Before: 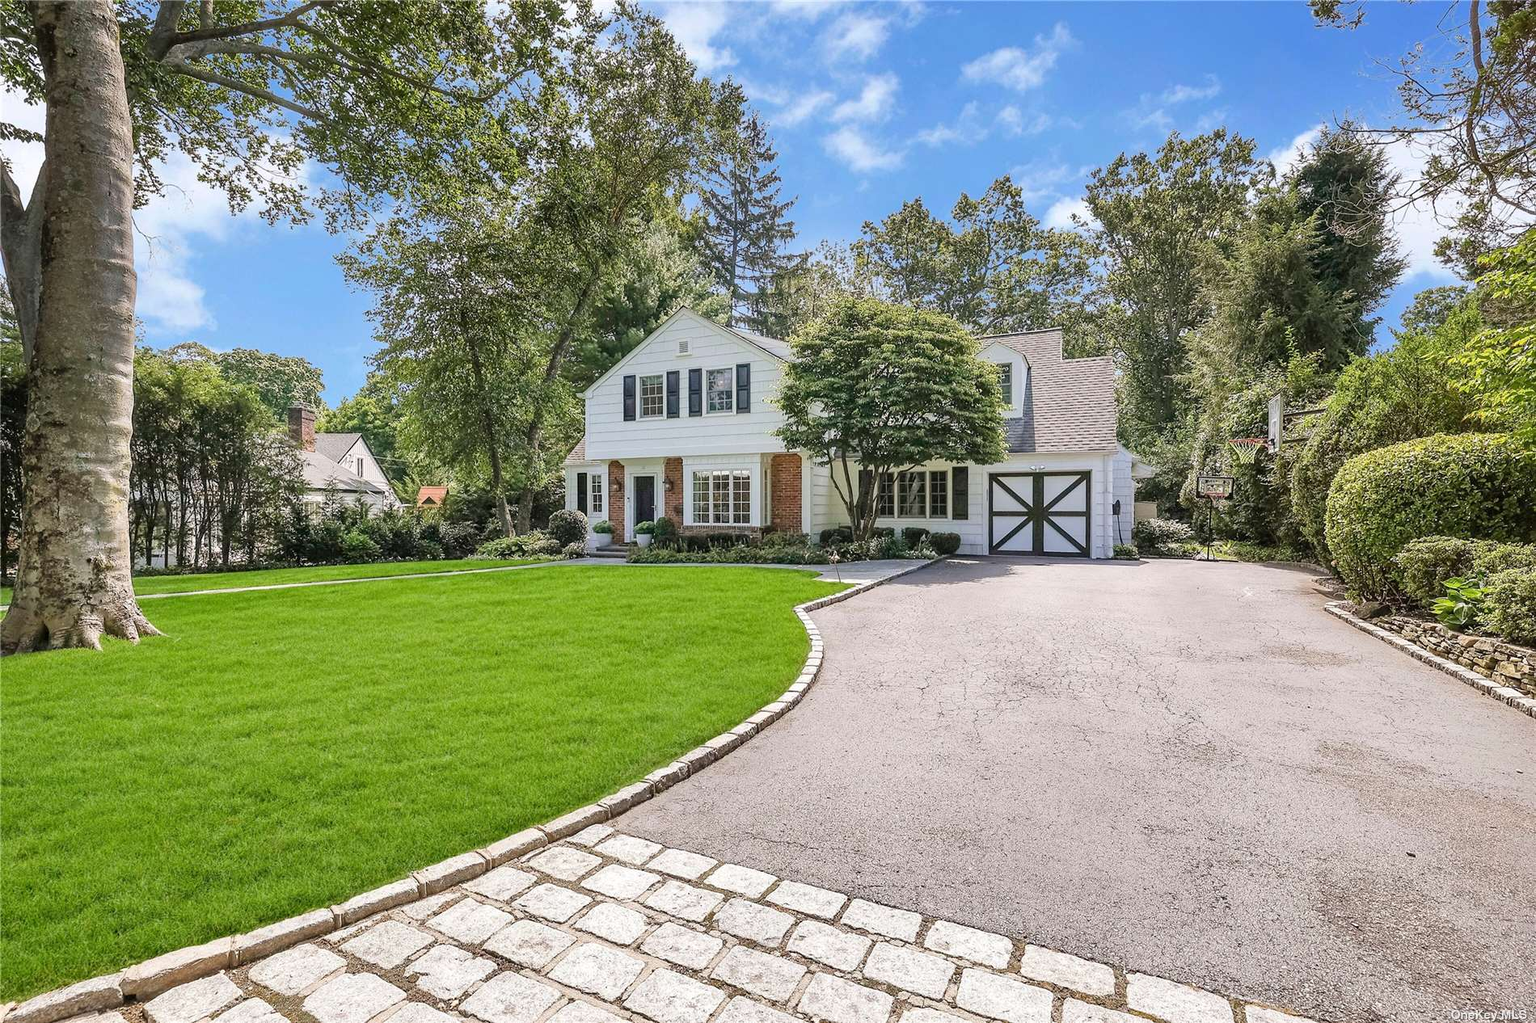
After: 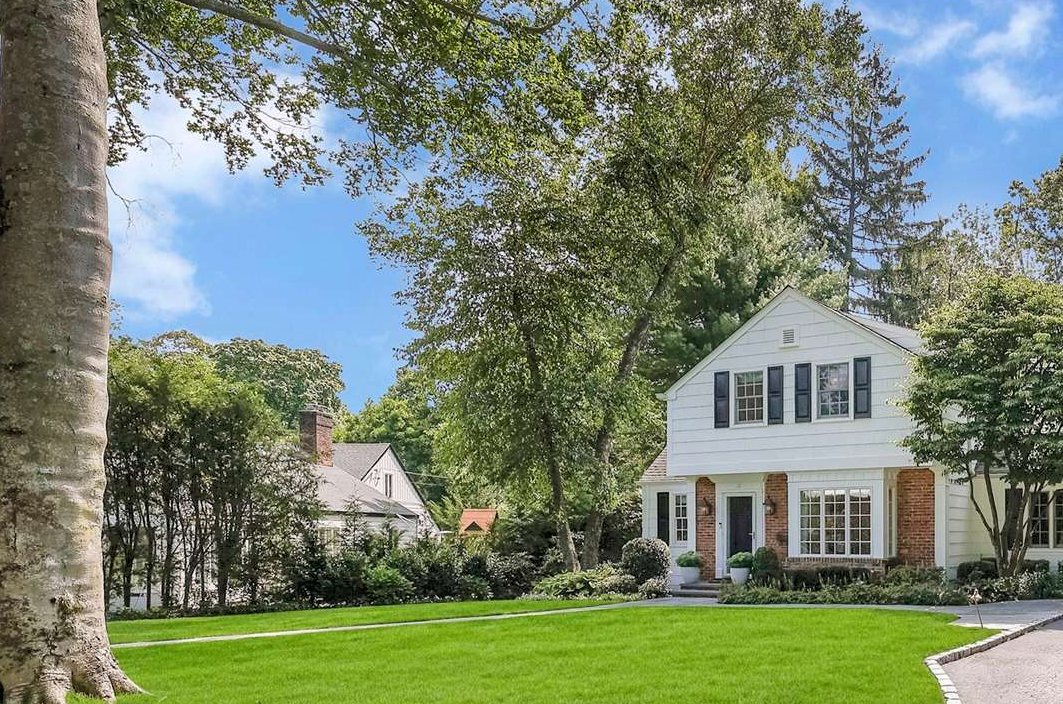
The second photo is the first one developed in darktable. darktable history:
crop and rotate: left 3.054%, top 7.388%, right 40.997%, bottom 36.96%
tone equalizer: -8 EV -1.85 EV, -7 EV -1.14 EV, -6 EV -1.58 EV
